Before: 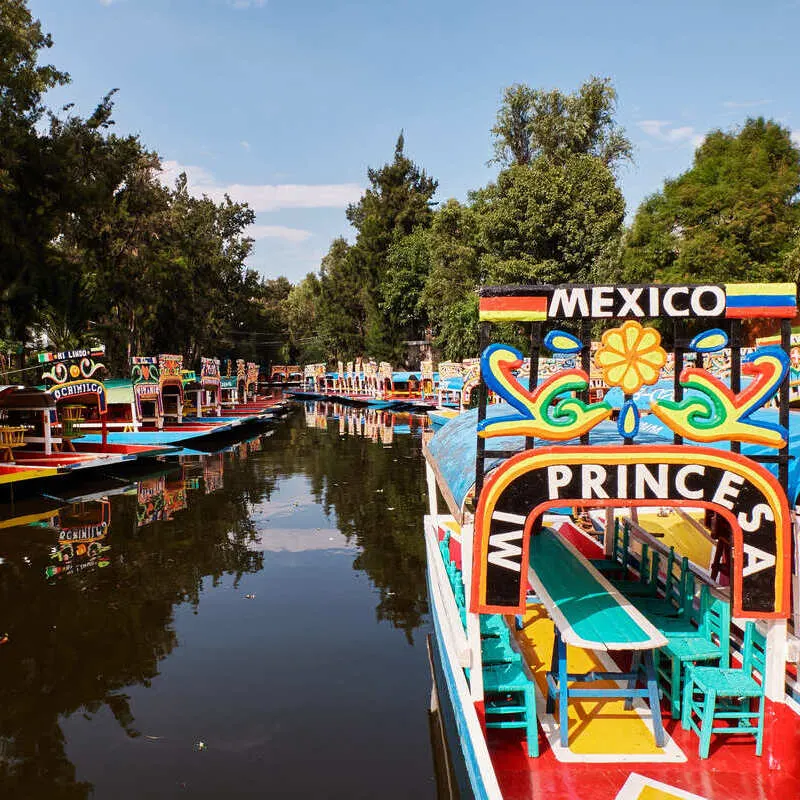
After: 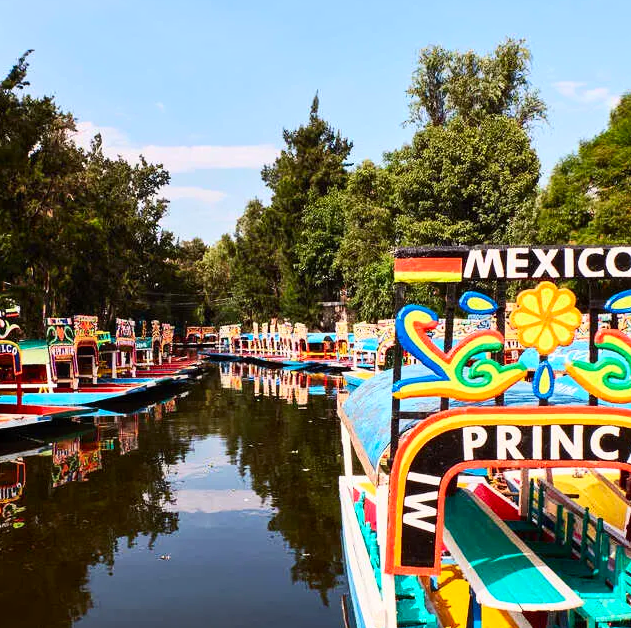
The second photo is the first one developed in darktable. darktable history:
crop and rotate: left 10.631%, top 5.013%, right 10.488%, bottom 16.47%
shadows and highlights: radius 91.66, shadows -16.05, white point adjustment 0.24, highlights 30.87, compress 48.36%, soften with gaussian
contrast brightness saturation: contrast 0.232, brightness 0.108, saturation 0.286
